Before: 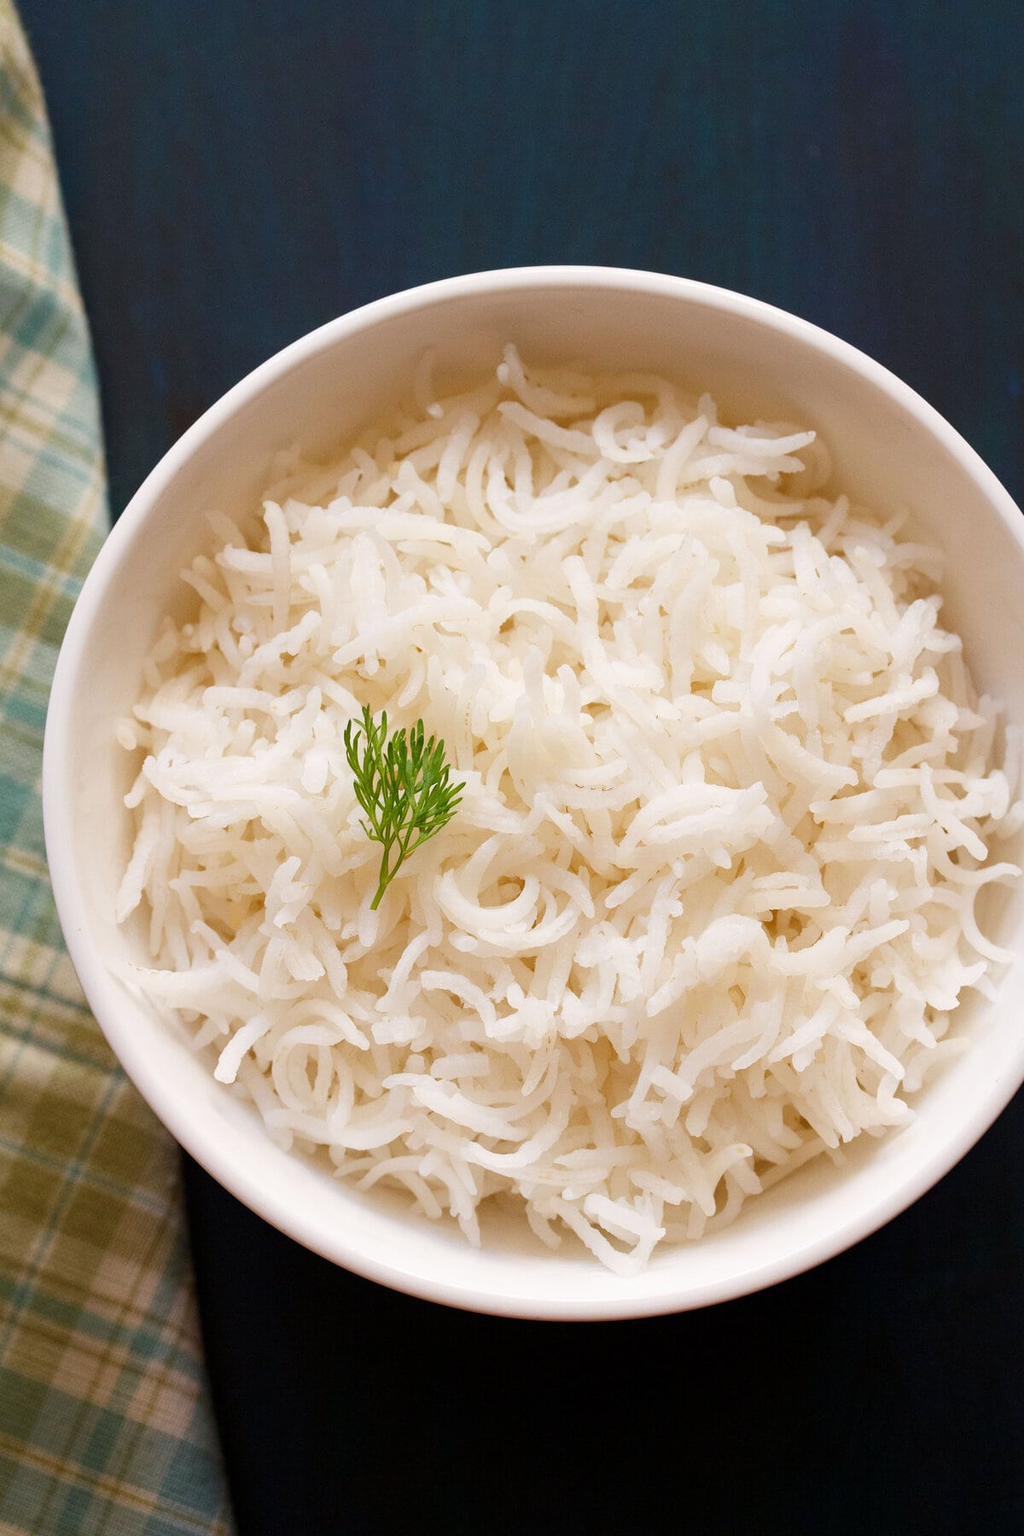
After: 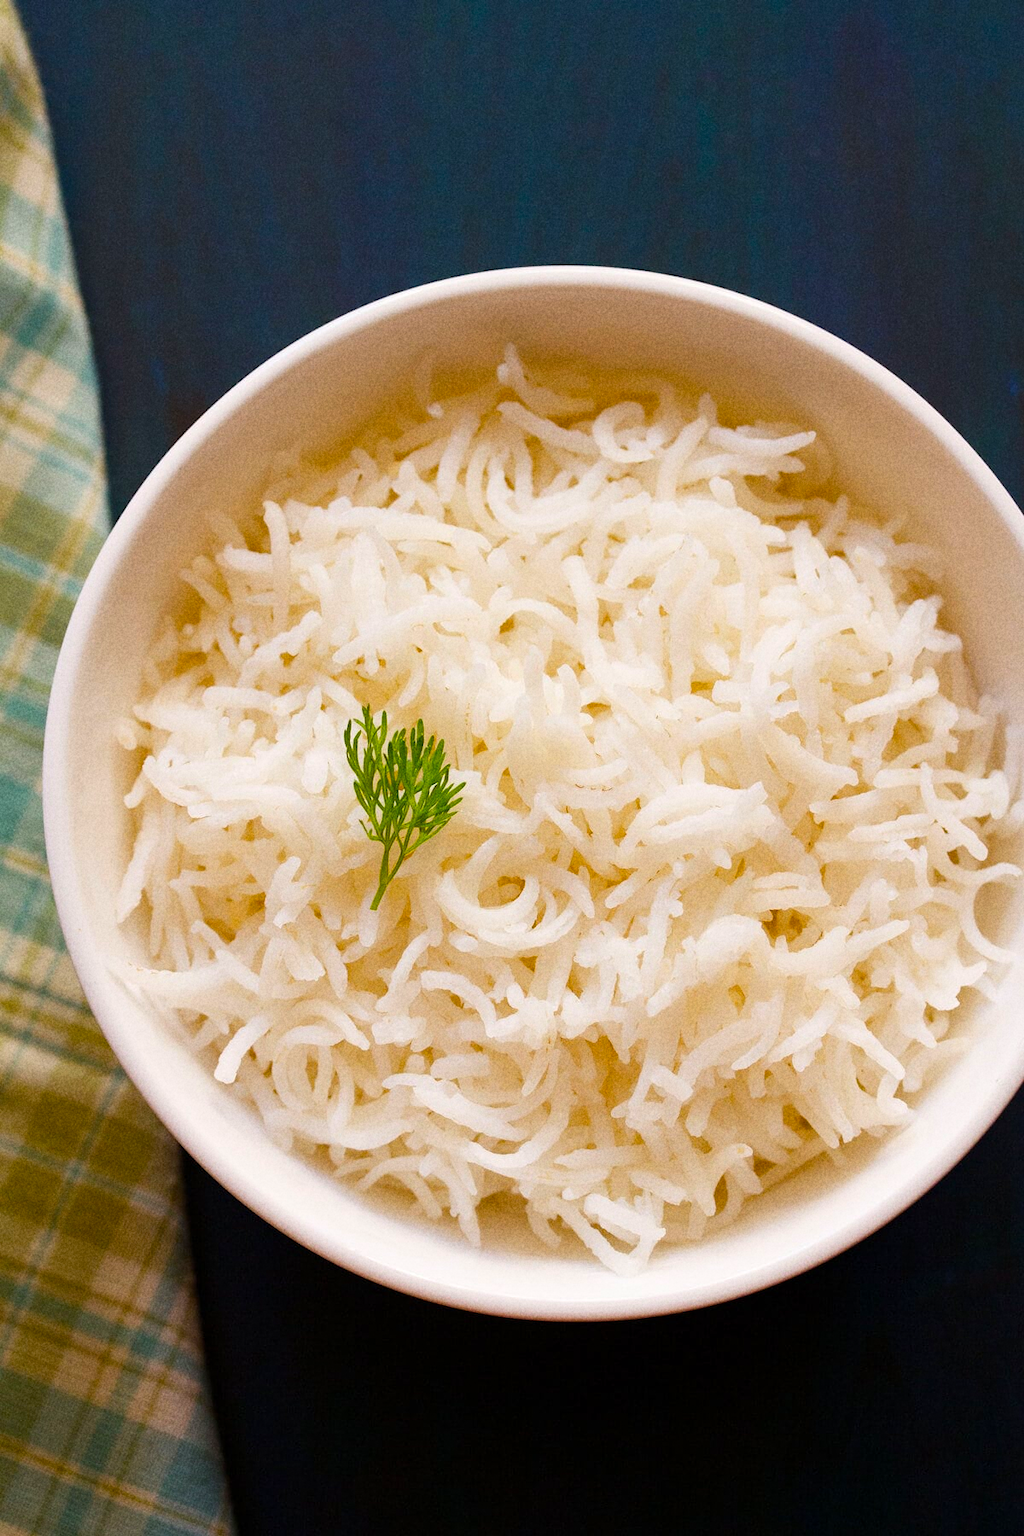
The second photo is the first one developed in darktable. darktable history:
grain: coarseness 22.88 ISO
color balance rgb: perceptual saturation grading › global saturation 30%, global vibrance 20%
